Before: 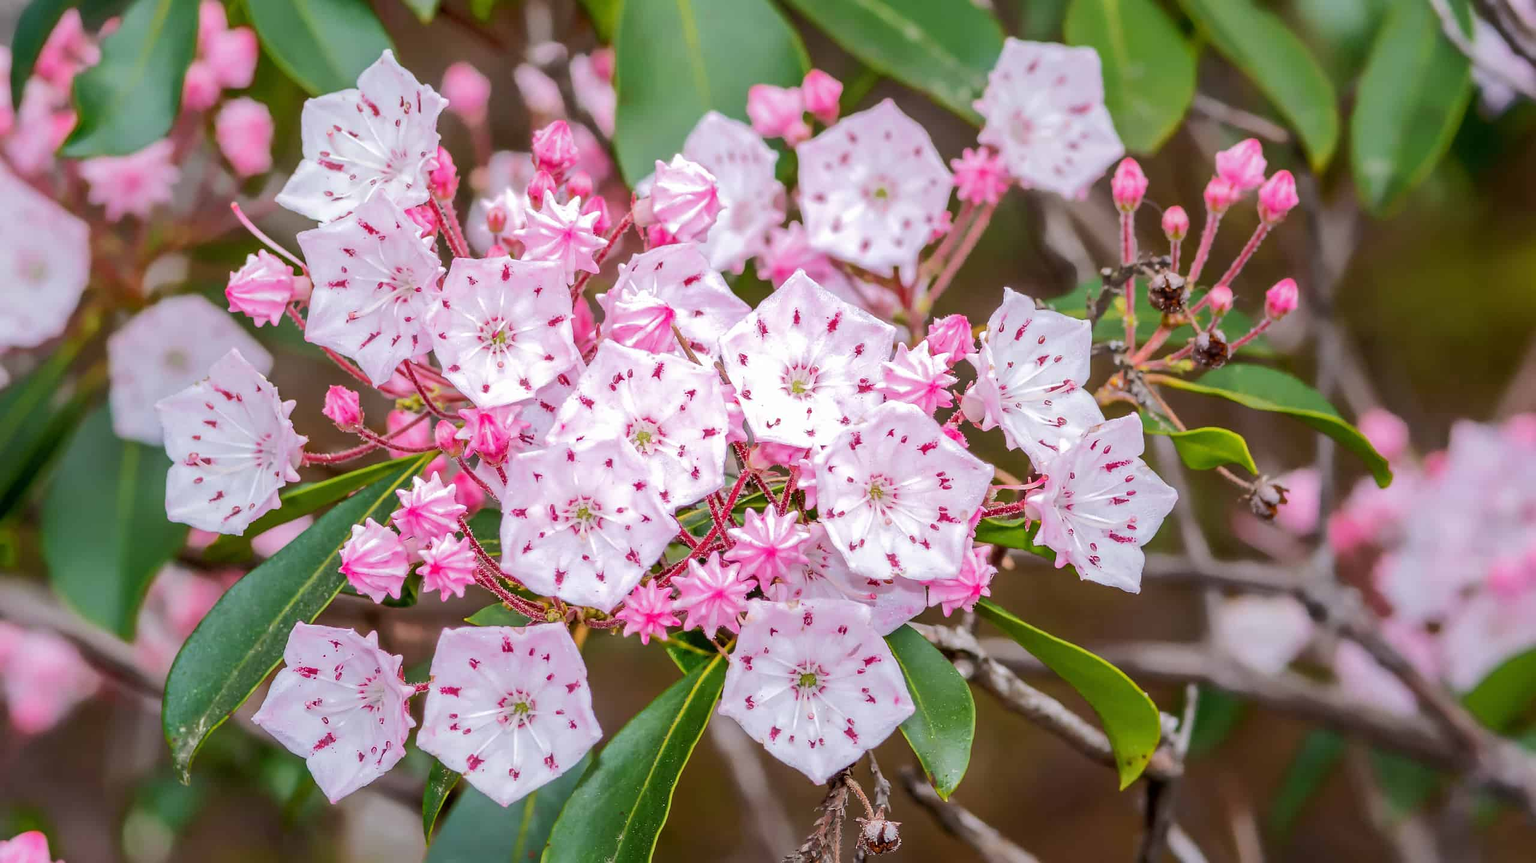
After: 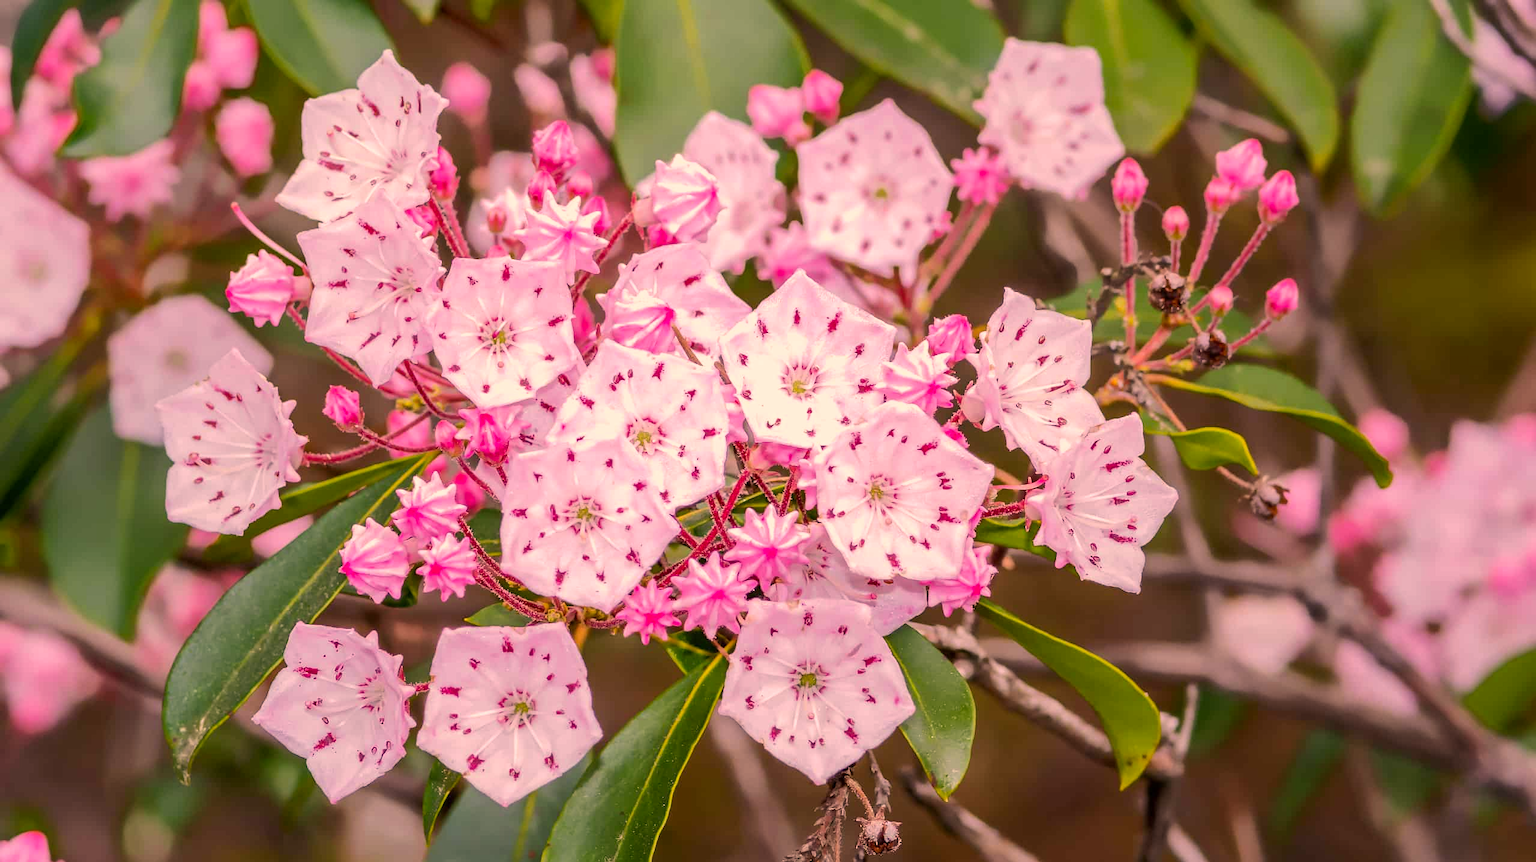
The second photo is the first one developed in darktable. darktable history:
color correction: highlights a* 21, highlights b* 19.69
